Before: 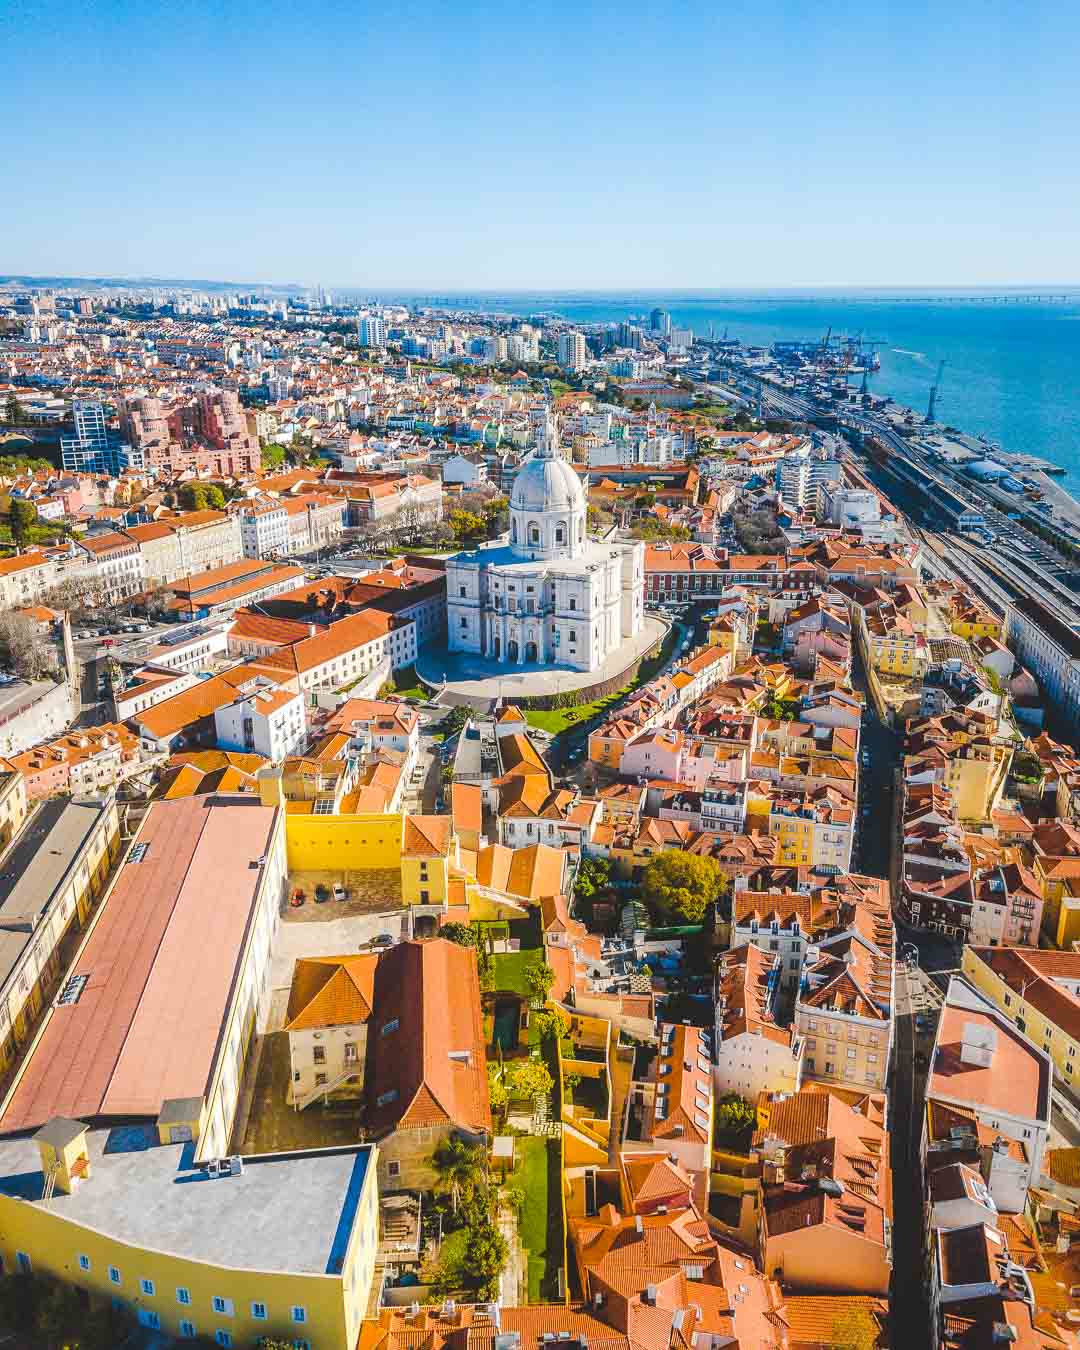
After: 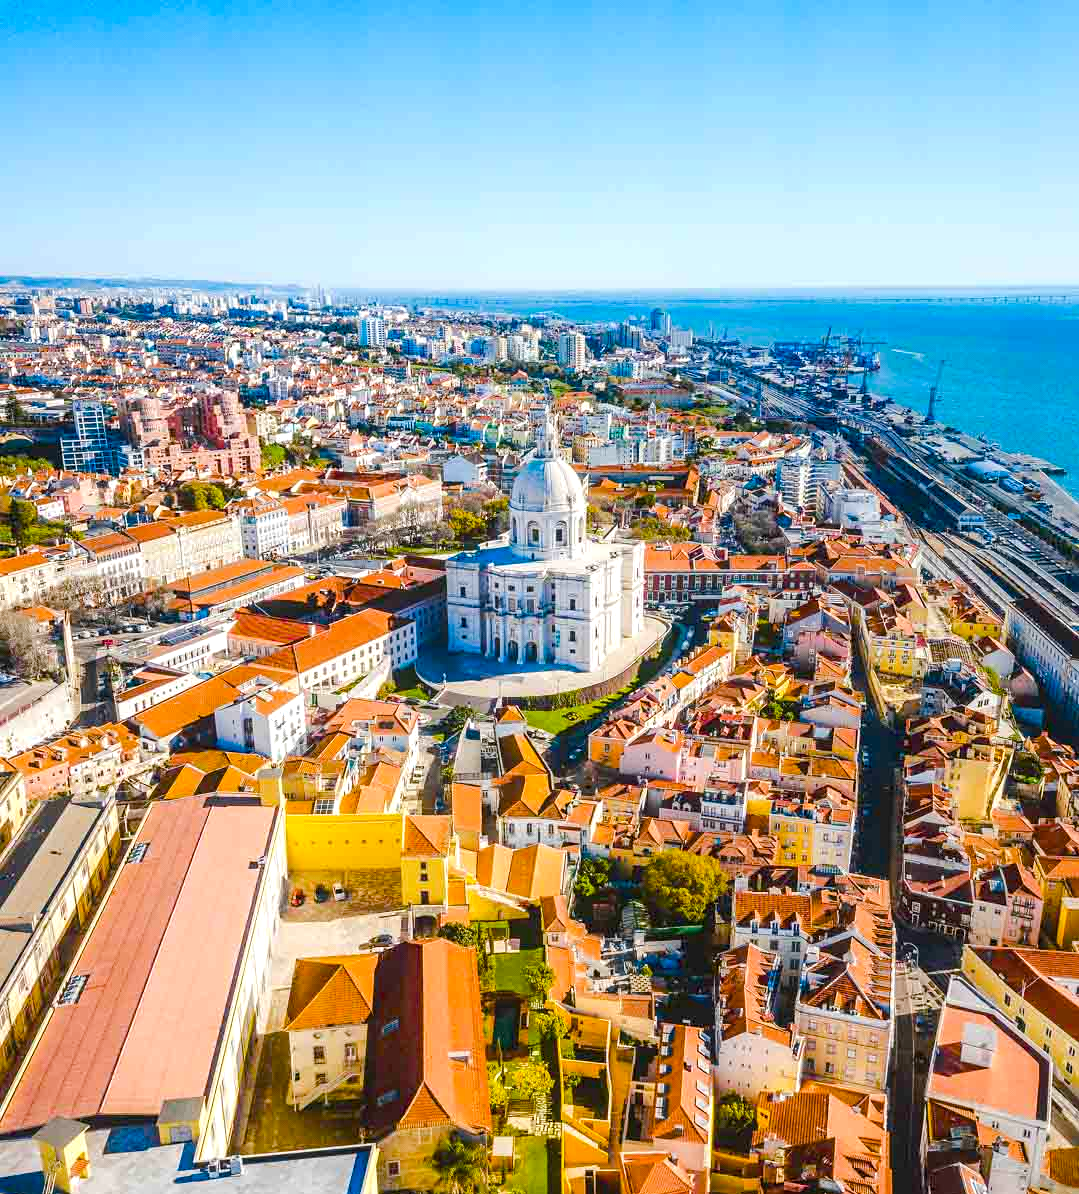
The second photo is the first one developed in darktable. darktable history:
exposure: compensate highlight preservation false
color balance rgb: global offset › luminance -0.51%, perceptual saturation grading › global saturation 27.53%, perceptual saturation grading › highlights -25%, perceptual saturation grading › shadows 25%, perceptual brilliance grading › highlights 6.62%, perceptual brilliance grading › mid-tones 17.07%, perceptual brilliance grading › shadows -5.23%
crop and rotate: top 0%, bottom 11.49%
